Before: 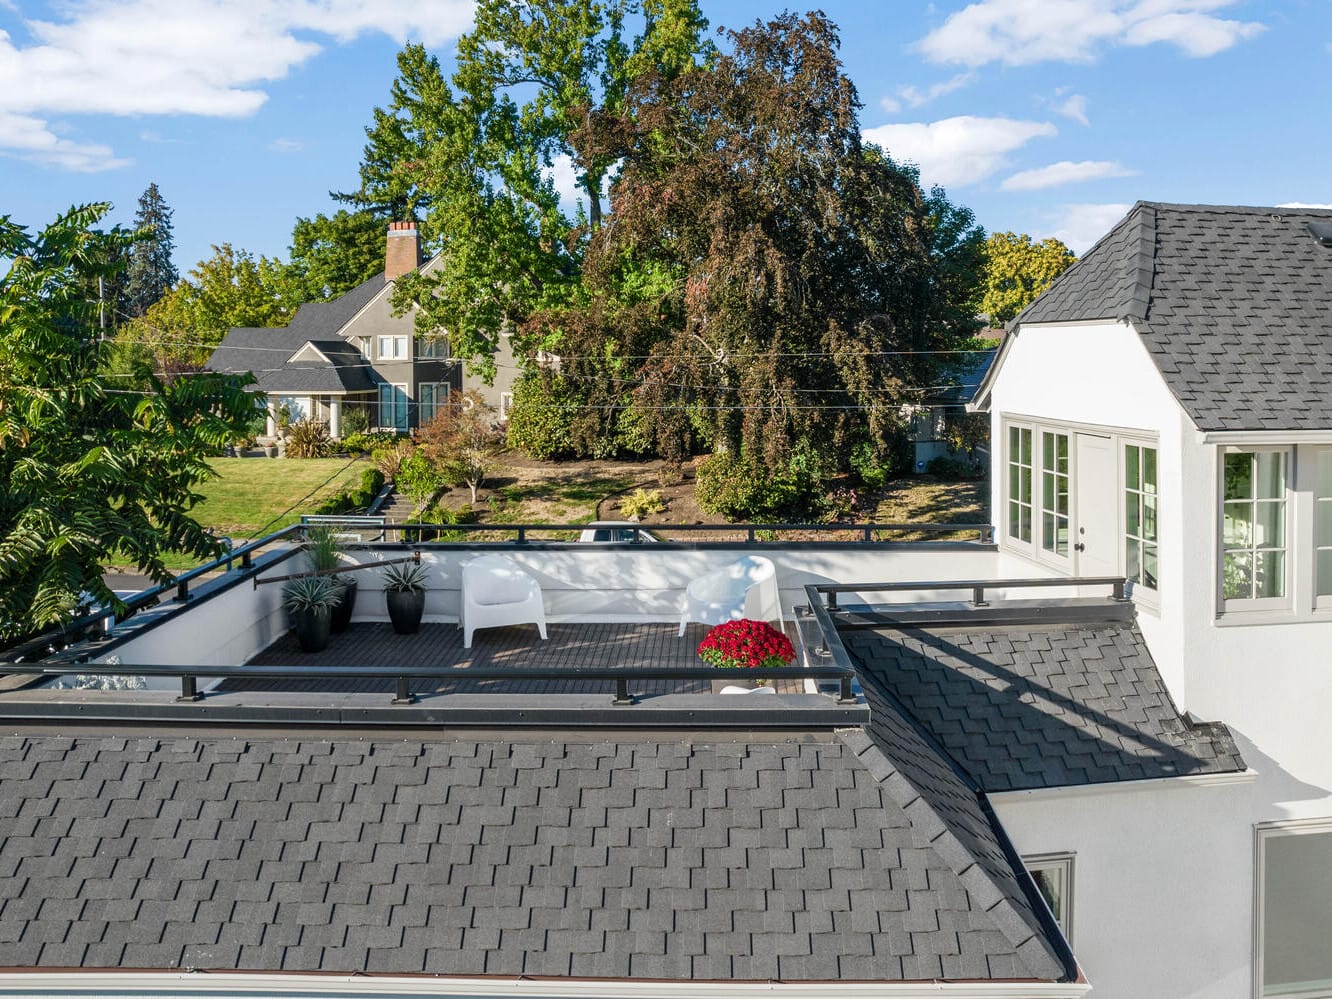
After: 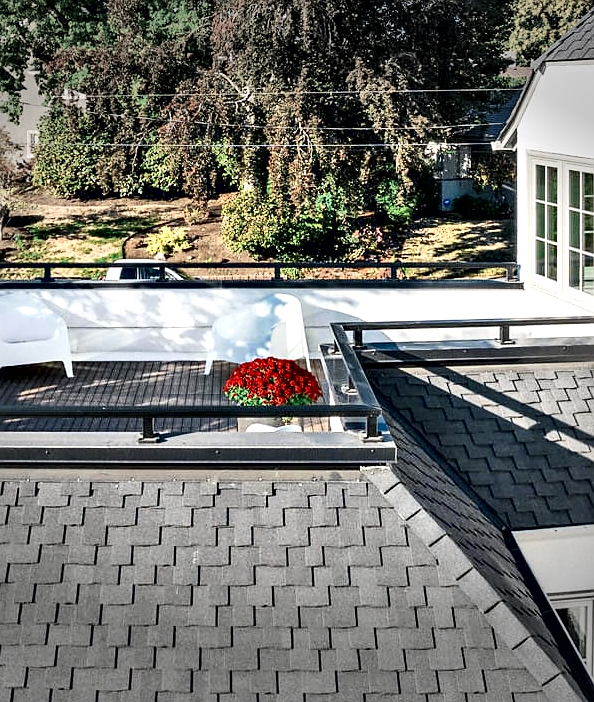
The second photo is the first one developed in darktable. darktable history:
sharpen: radius 1.521, amount 0.371, threshold 1.411
vignetting: fall-off start 79.14%, width/height ratio 1.329
crop: left 35.6%, top 26.324%, right 19.776%, bottom 3.354%
contrast brightness saturation: contrast 0.198, brightness 0.142, saturation 0.146
contrast equalizer: y [[0.6 ×6], [0.55 ×6], [0 ×6], [0 ×6], [0 ×6]]
color zones: curves: ch0 [(0, 0.5) (0.125, 0.4) (0.25, 0.5) (0.375, 0.4) (0.5, 0.4) (0.625, 0.35) (0.75, 0.35) (0.875, 0.5)]; ch1 [(0, 0.35) (0.125, 0.45) (0.25, 0.35) (0.375, 0.35) (0.5, 0.35) (0.625, 0.35) (0.75, 0.45) (0.875, 0.35)]; ch2 [(0, 0.6) (0.125, 0.5) (0.25, 0.5) (0.375, 0.6) (0.5, 0.6) (0.625, 0.5) (0.75, 0.5) (0.875, 0.5)]
exposure: black level correction 0, exposure 0.302 EV, compensate highlight preservation false
